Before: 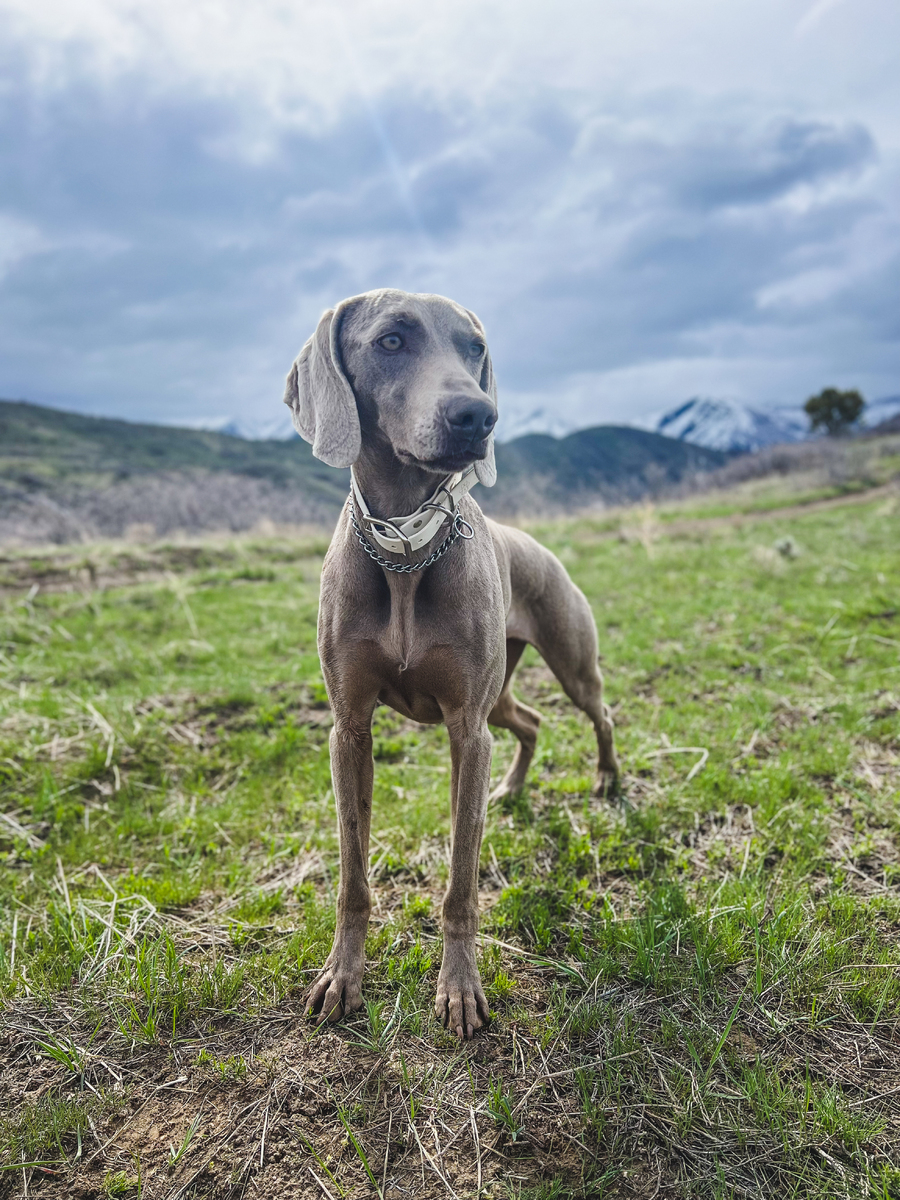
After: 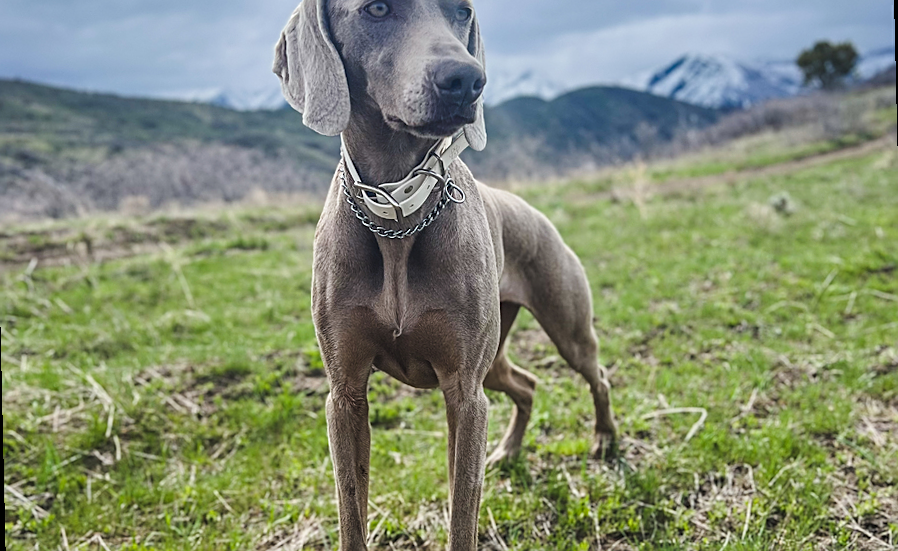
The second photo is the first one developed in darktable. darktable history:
rotate and perspective: rotation -1.32°, lens shift (horizontal) -0.031, crop left 0.015, crop right 0.985, crop top 0.047, crop bottom 0.982
crop and rotate: top 26.056%, bottom 25.543%
sharpen: on, module defaults
color balance: on, module defaults
